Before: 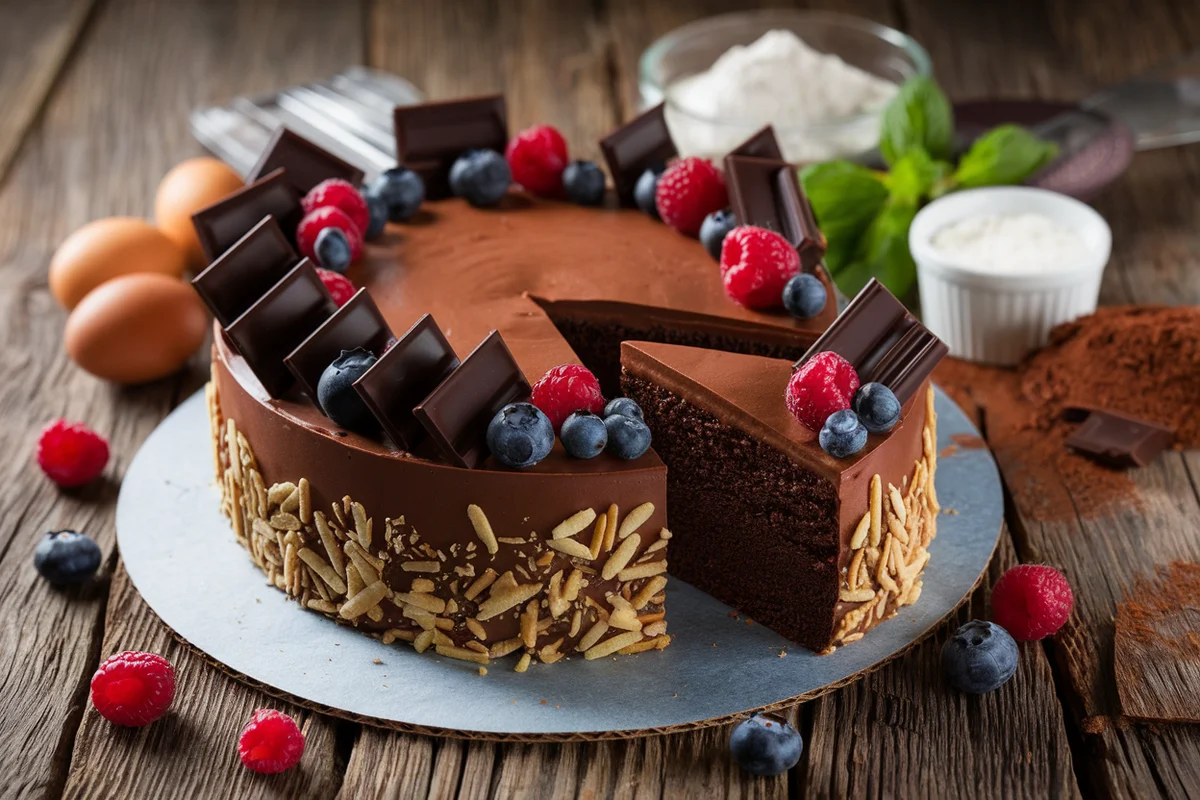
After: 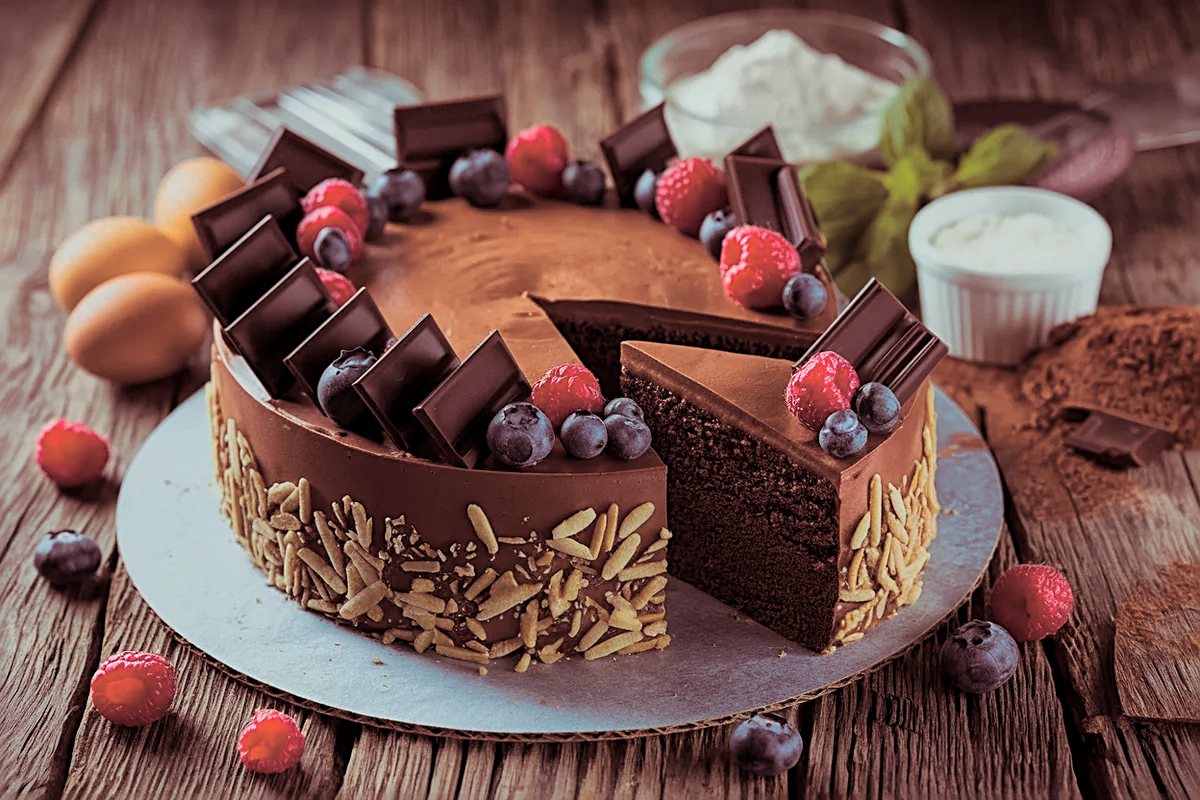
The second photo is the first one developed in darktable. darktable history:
exposure: black level correction 0, exposure 0.7 EV, compensate exposure bias true, compensate highlight preservation false
color zones: curves: ch0 [(0, 0.559) (0.153, 0.551) (0.229, 0.5) (0.429, 0.5) (0.571, 0.5) (0.714, 0.5) (0.857, 0.5) (1, 0.559)]; ch1 [(0, 0.417) (0.112, 0.336) (0.213, 0.26) (0.429, 0.34) (0.571, 0.35) (0.683, 0.331) (0.857, 0.344) (1, 0.417)]
color balance rgb: perceptual saturation grading › global saturation 25%, global vibrance 20%
global tonemap: drago (1, 100), detail 1
sharpen: radius 2.767
split-toning: on, module defaults
color correction: highlights a* -6.69, highlights b* 0.49
